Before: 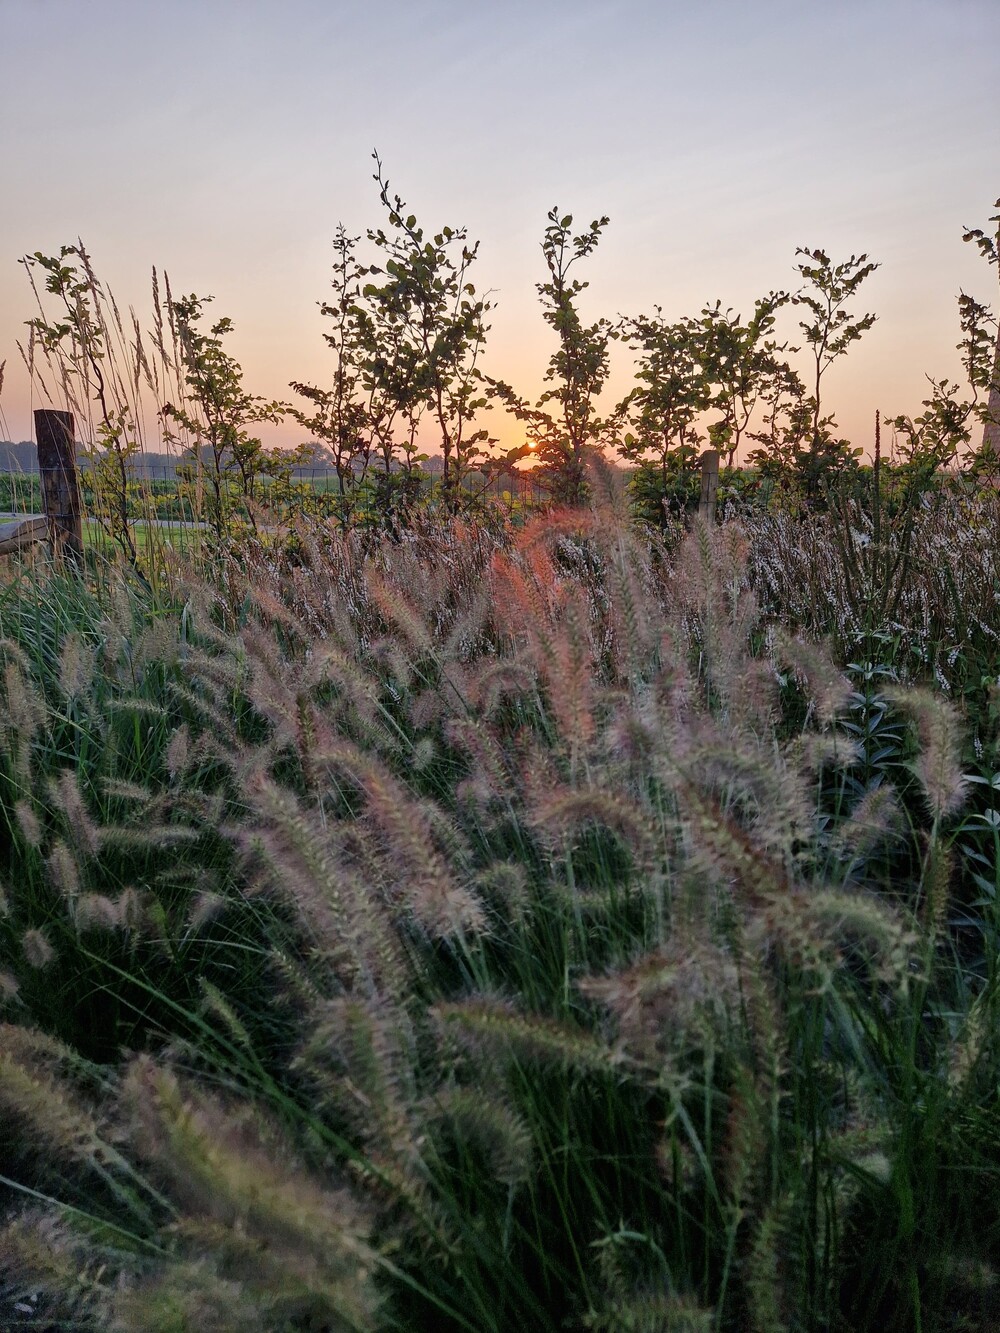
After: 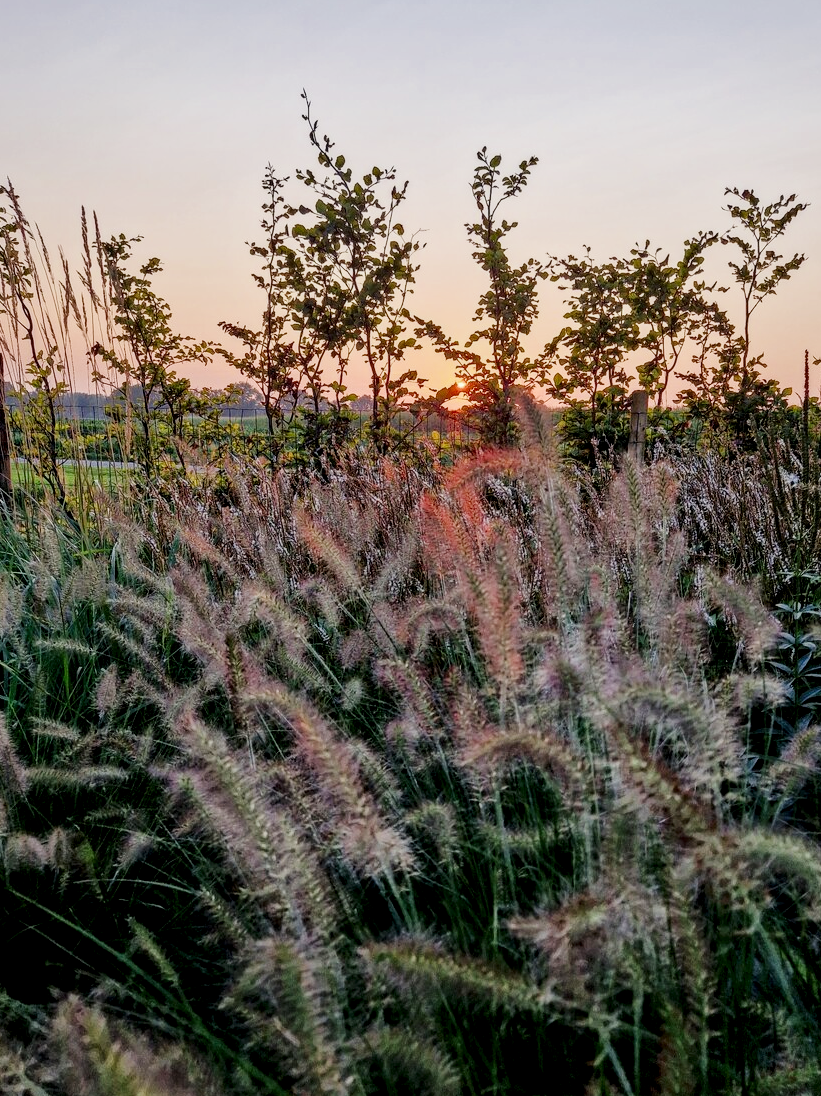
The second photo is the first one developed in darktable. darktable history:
exposure: exposure 1 EV, compensate highlight preservation false
crop and rotate: left 7.196%, top 4.574%, right 10.605%, bottom 13.178%
tone equalizer: -8 EV -1.84 EV, -7 EV -1.16 EV, -6 EV -1.62 EV, smoothing diameter 25%, edges refinement/feathering 10, preserve details guided filter
local contrast: detail 130%
filmic rgb: black relative exposure -7.65 EV, white relative exposure 4.56 EV, hardness 3.61, contrast 1.106
contrast brightness saturation: brightness -0.2, saturation 0.08
